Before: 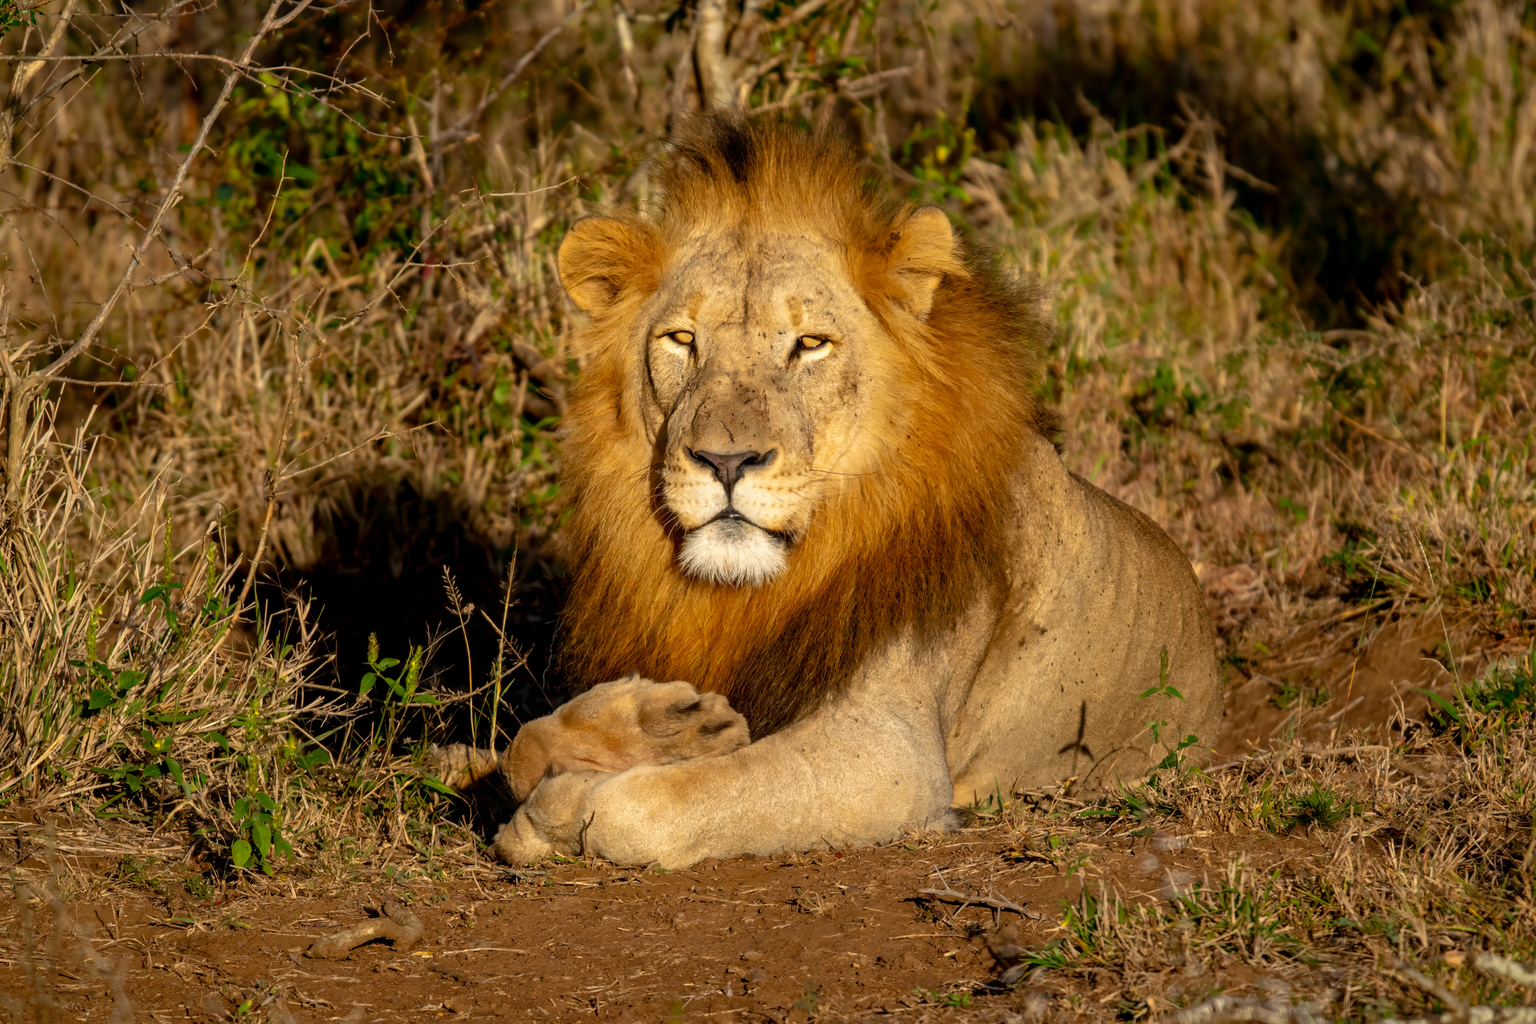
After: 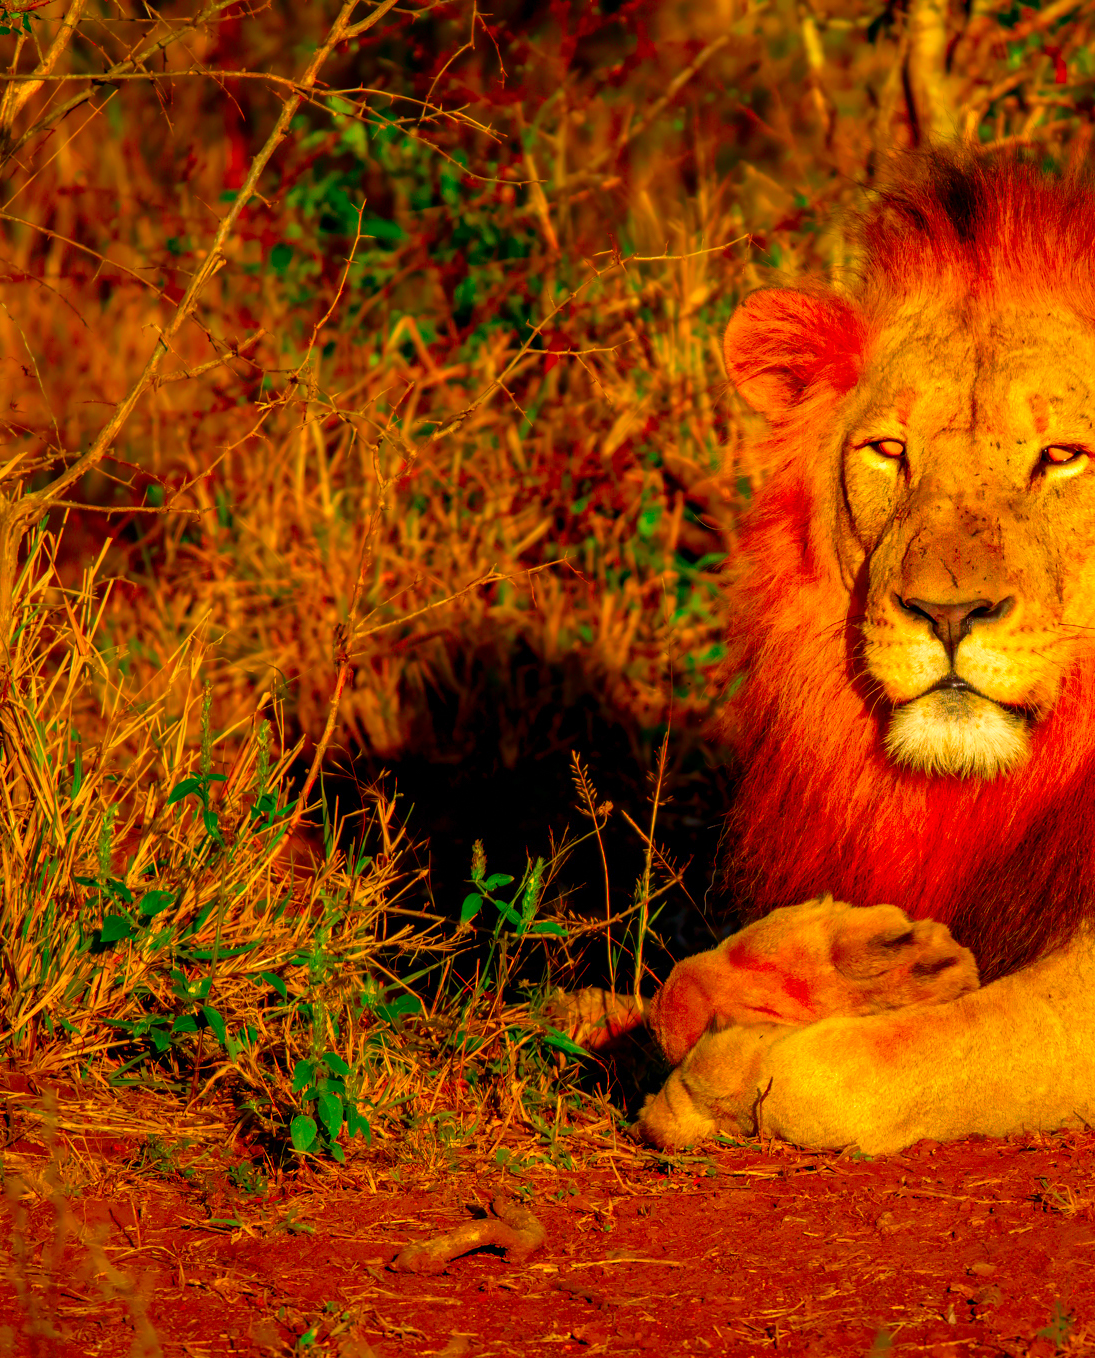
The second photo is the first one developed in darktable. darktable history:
color correction: highlights b* -0.055, saturation 2.99
crop: left 0.836%, right 45.483%, bottom 0.088%
